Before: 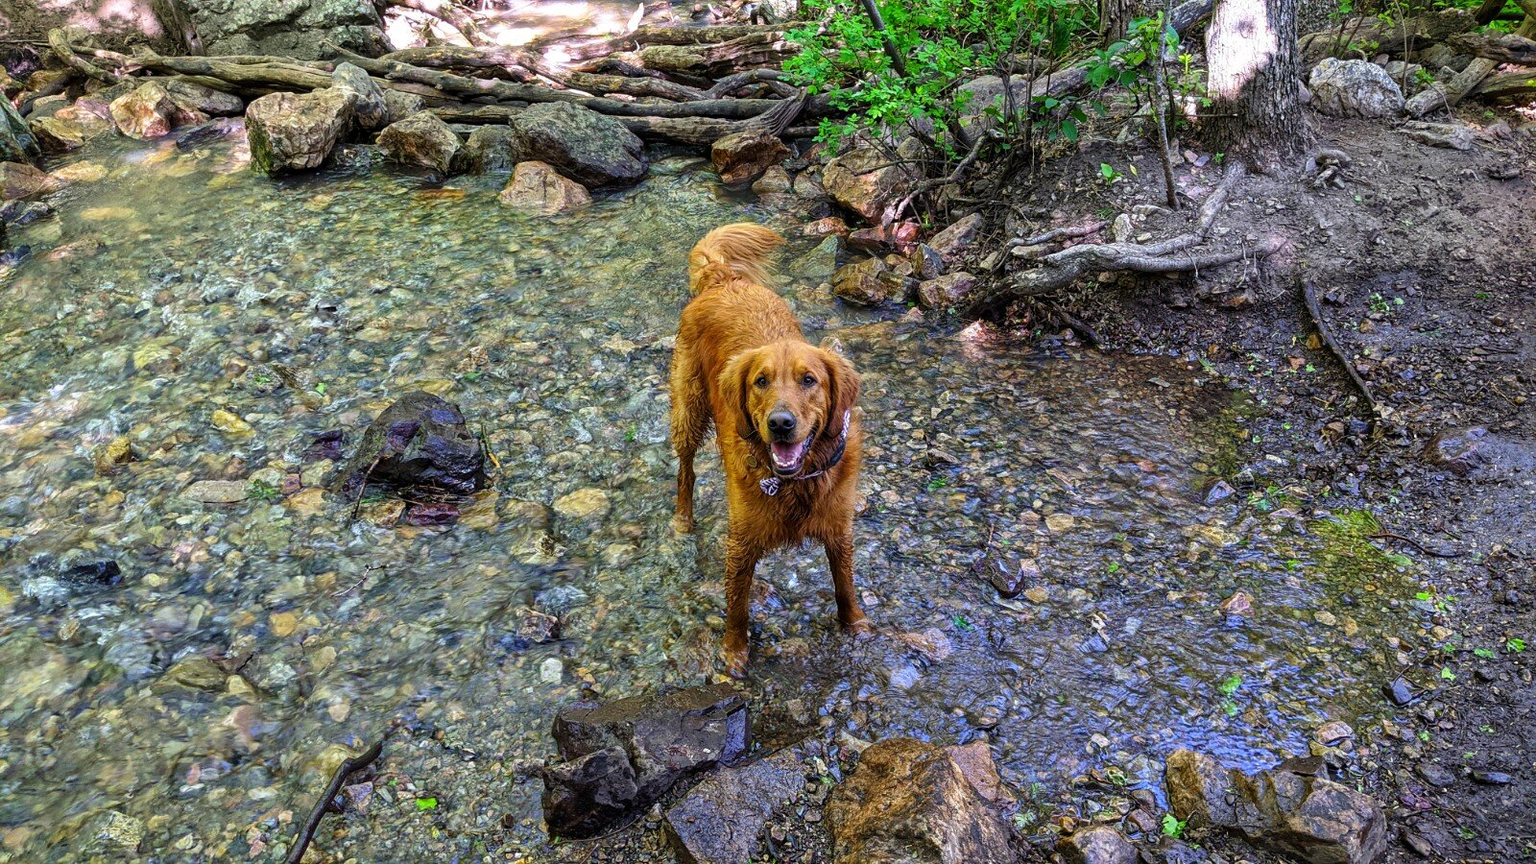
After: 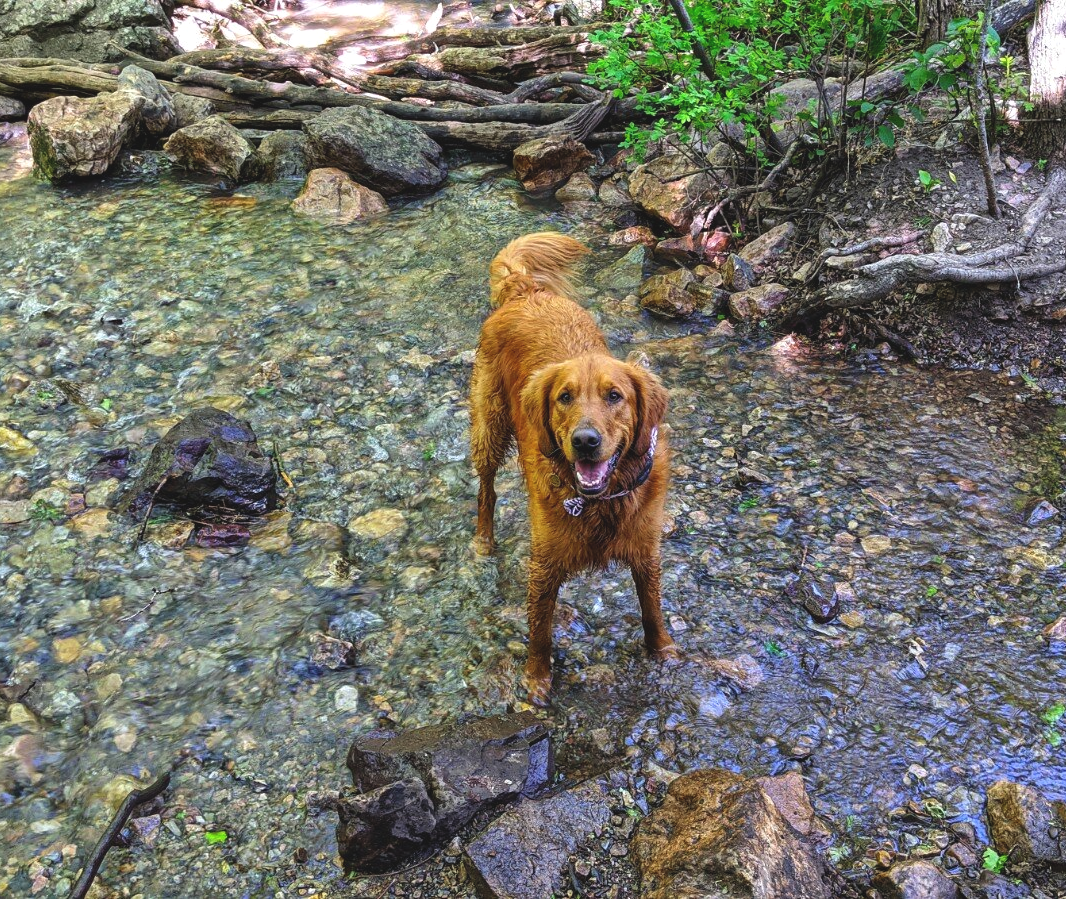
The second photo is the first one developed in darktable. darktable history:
exposure: black level correction -0.008, exposure 0.067 EV, compensate highlight preservation false
crop and rotate: left 14.292%, right 19.041%
shadows and highlights: shadows 49, highlights -41, soften with gaussian
